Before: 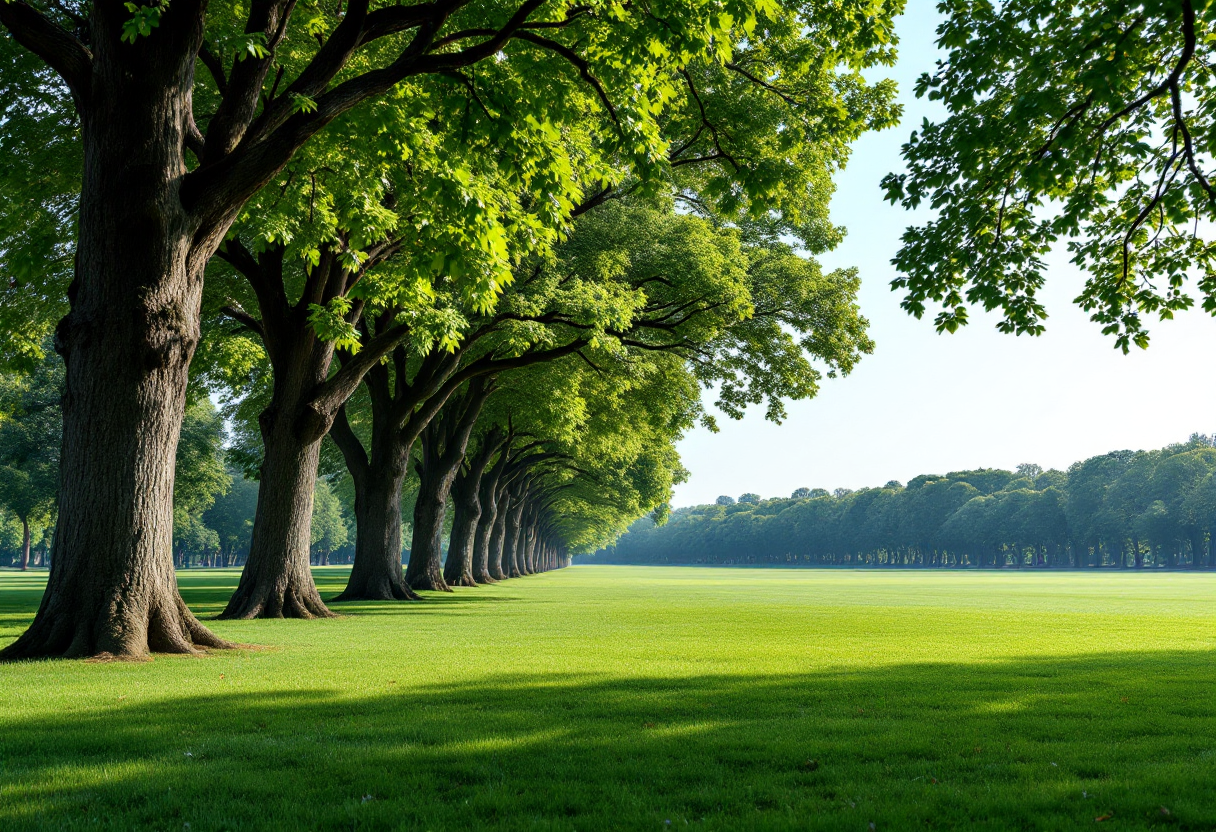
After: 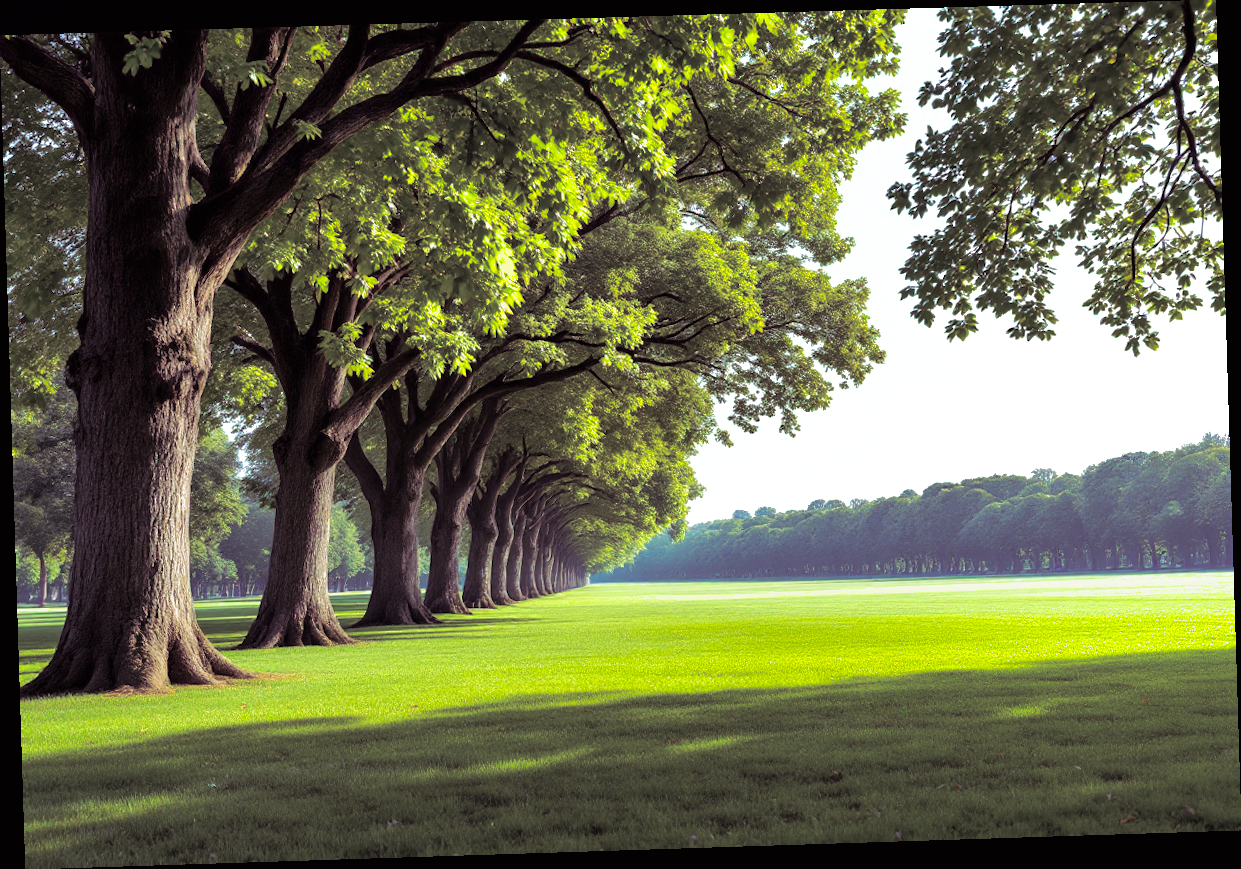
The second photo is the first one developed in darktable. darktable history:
split-toning: shadows › hue 316.8°, shadows › saturation 0.47, highlights › hue 201.6°, highlights › saturation 0, balance -41.97, compress 28.01%
rotate and perspective: rotation -1.77°, lens shift (horizontal) 0.004, automatic cropping off
exposure: black level correction 0, exposure 0.5 EV, compensate exposure bias true, compensate highlight preservation false
shadows and highlights: on, module defaults
